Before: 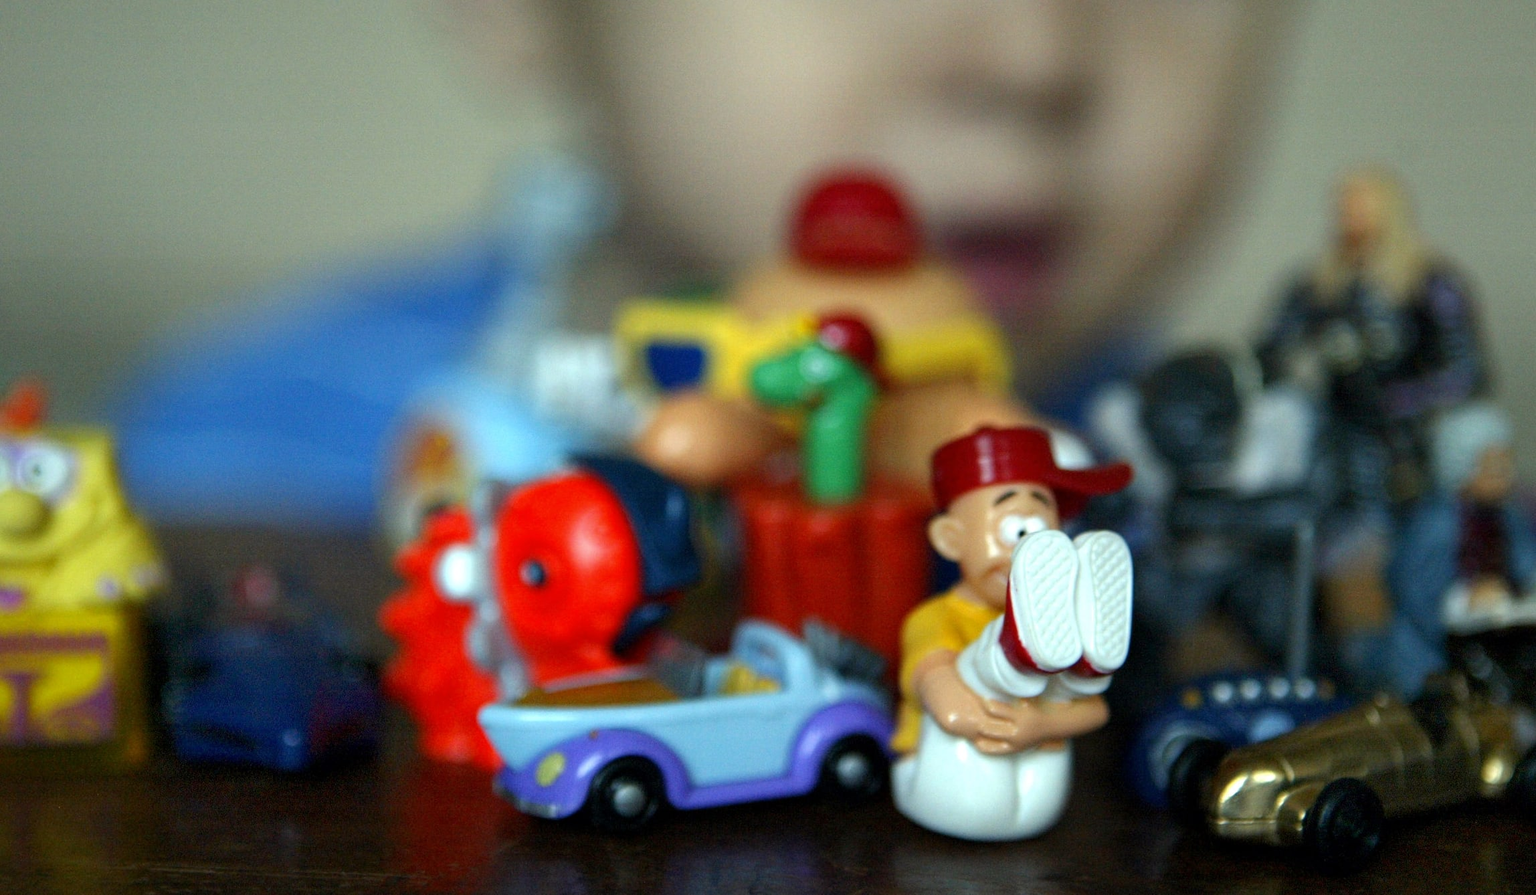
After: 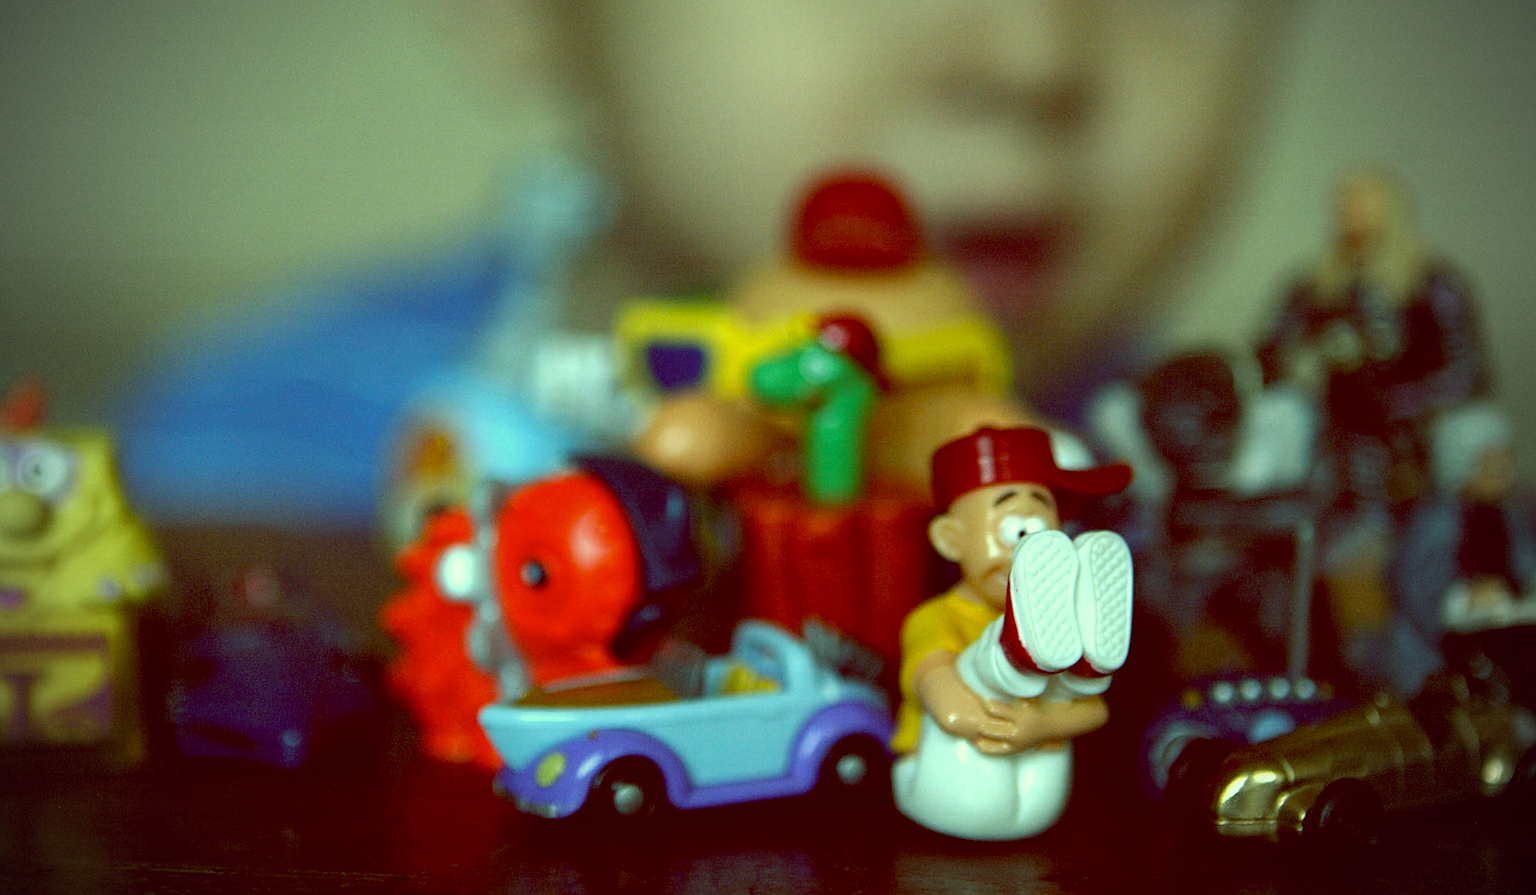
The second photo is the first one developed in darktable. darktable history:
sharpen: on, module defaults
white balance: red 1.009, blue 0.985
vignetting: fall-off start 75%, brightness -0.692, width/height ratio 1.084
color balance: lift [1, 1.015, 0.987, 0.985], gamma [1, 0.959, 1.042, 0.958], gain [0.927, 0.938, 1.072, 0.928], contrast 1.5%
